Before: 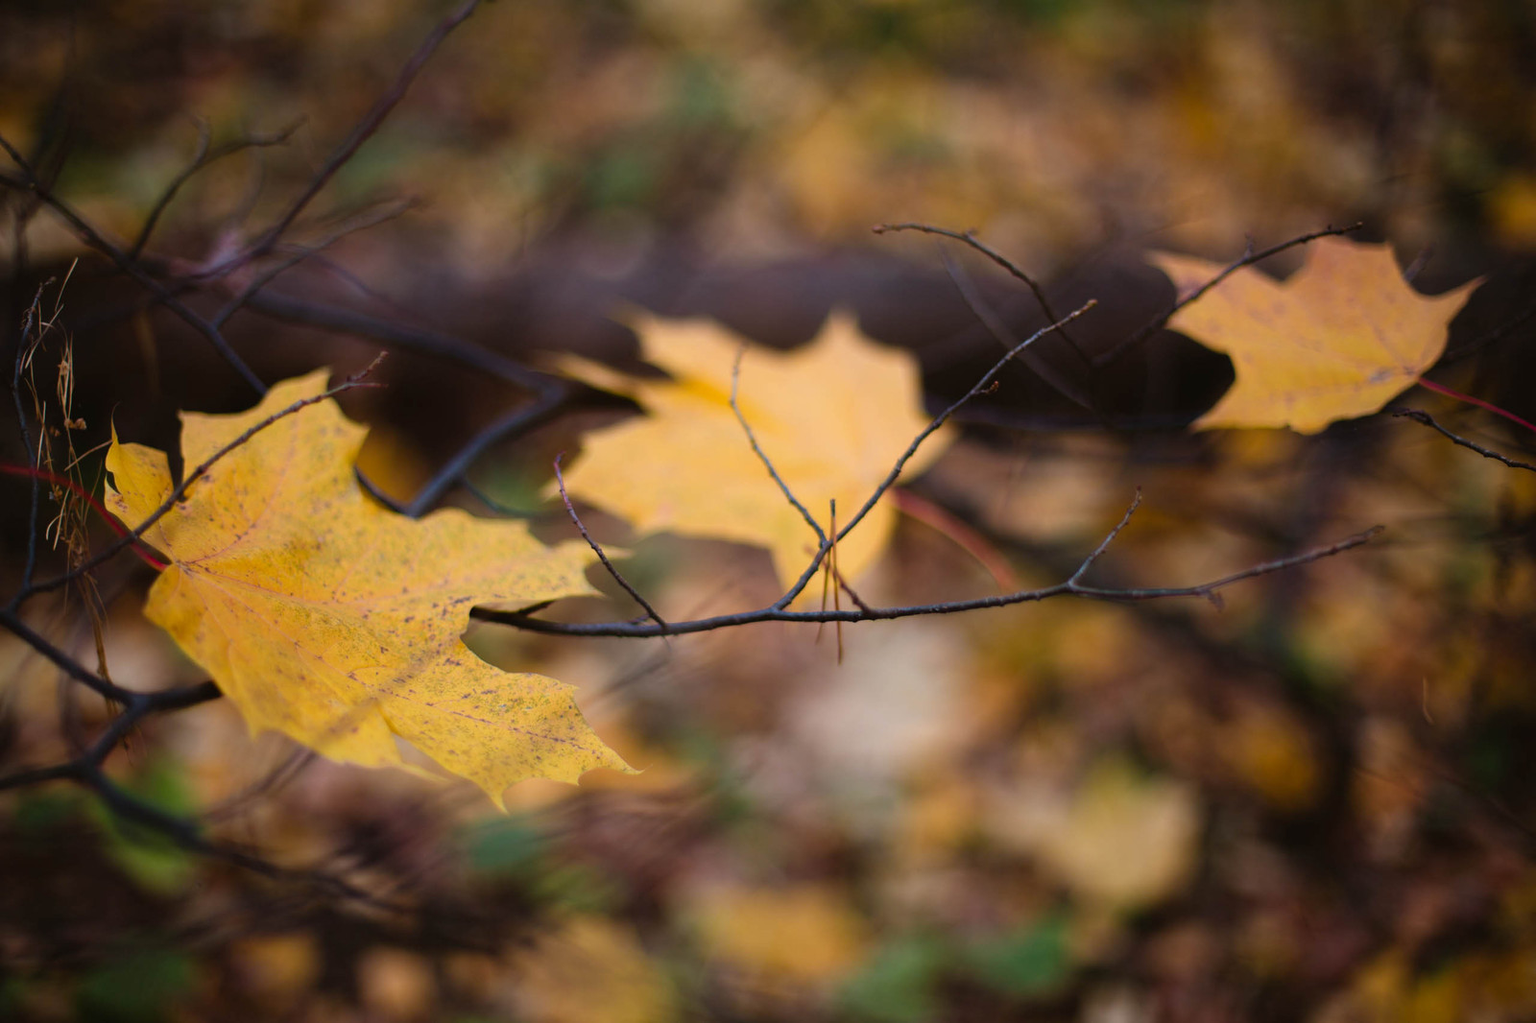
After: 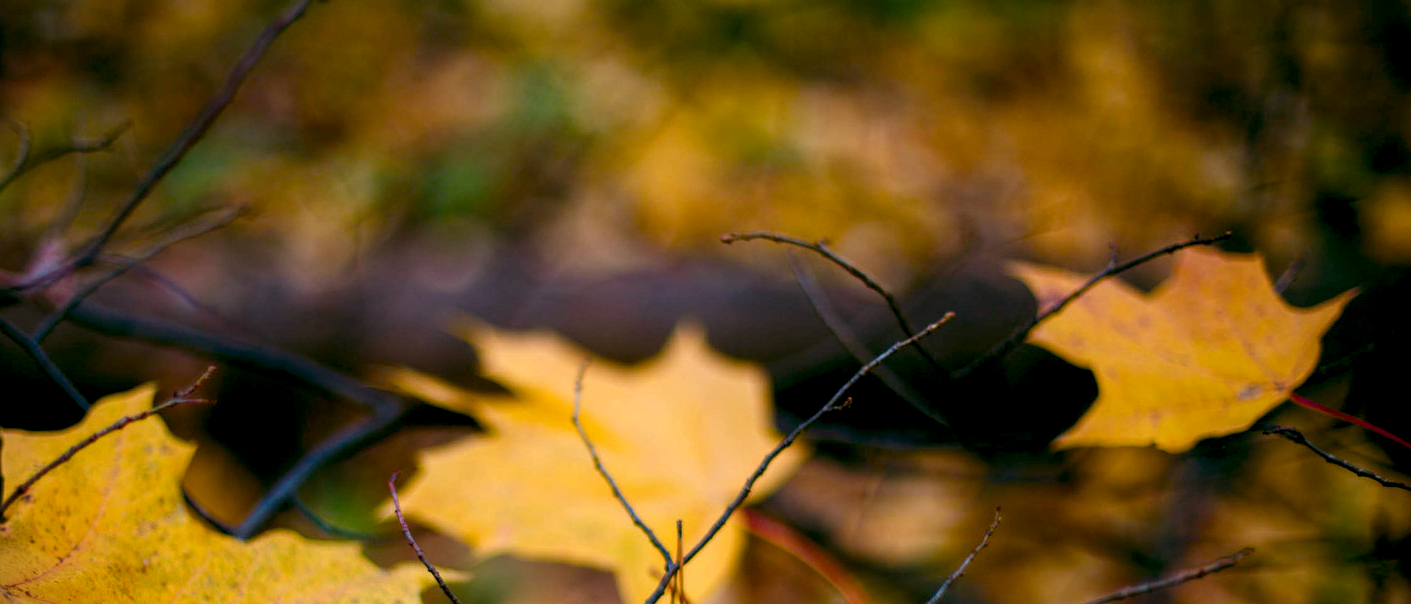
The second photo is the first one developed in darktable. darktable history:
local contrast: highlights 39%, shadows 59%, detail 137%, midtone range 0.52
vignetting: fall-off start 97.19%, width/height ratio 1.18, unbound false
crop and rotate: left 11.758%, bottom 43.299%
color balance rgb: global offset › luminance -0.342%, global offset › chroma 0.116%, global offset › hue 162.2°, perceptual saturation grading › global saturation 20%, perceptual saturation grading › highlights -14.17%, perceptual saturation grading › shadows 50.145%, global vibrance 20%
